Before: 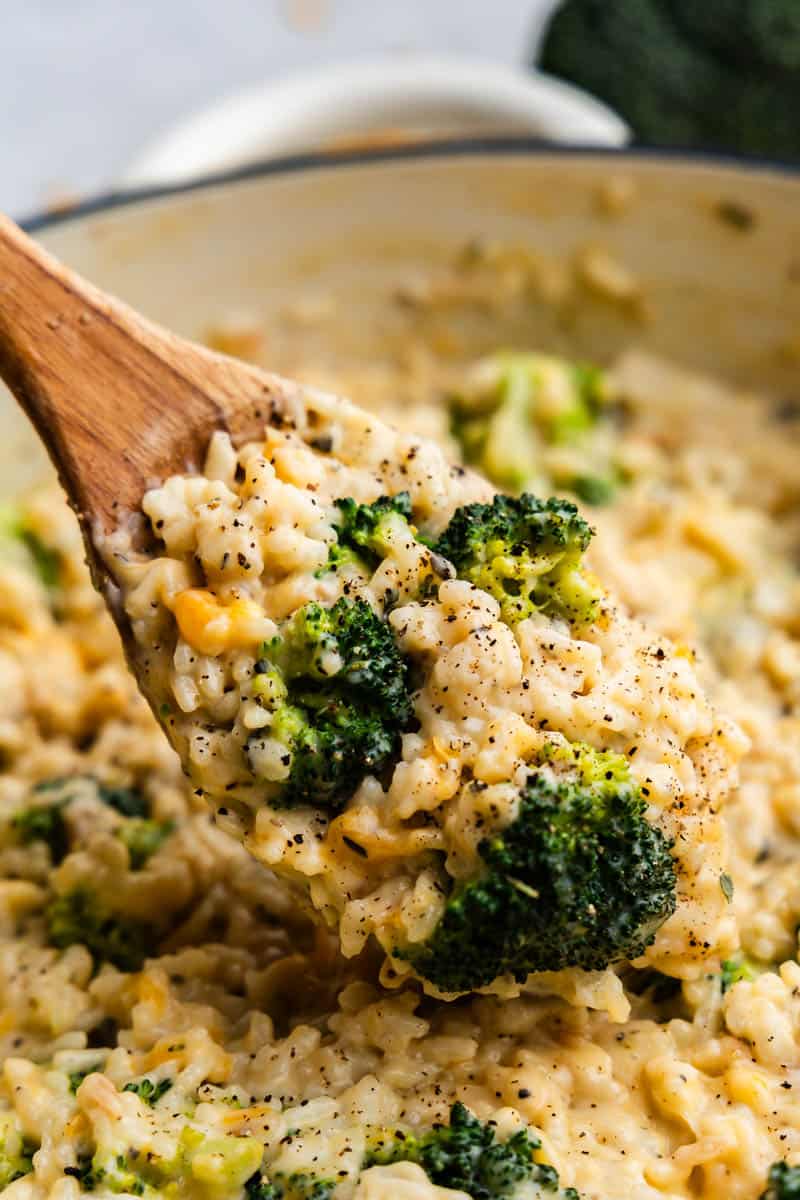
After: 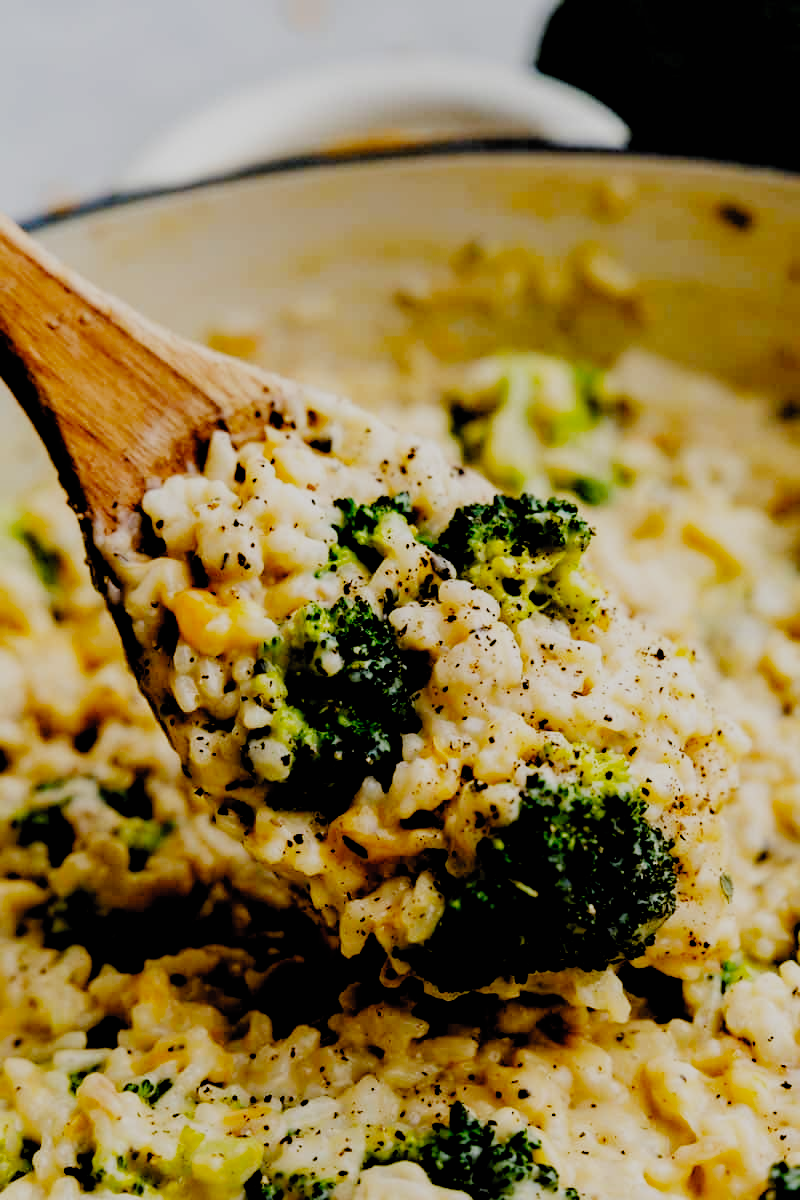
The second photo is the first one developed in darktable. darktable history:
exposure: black level correction 0.009, exposure -0.159 EV, compensate highlight preservation false
filmic rgb: black relative exposure -2.85 EV, white relative exposure 4.56 EV, hardness 1.77, contrast 1.25, preserve chrominance no, color science v5 (2021)
